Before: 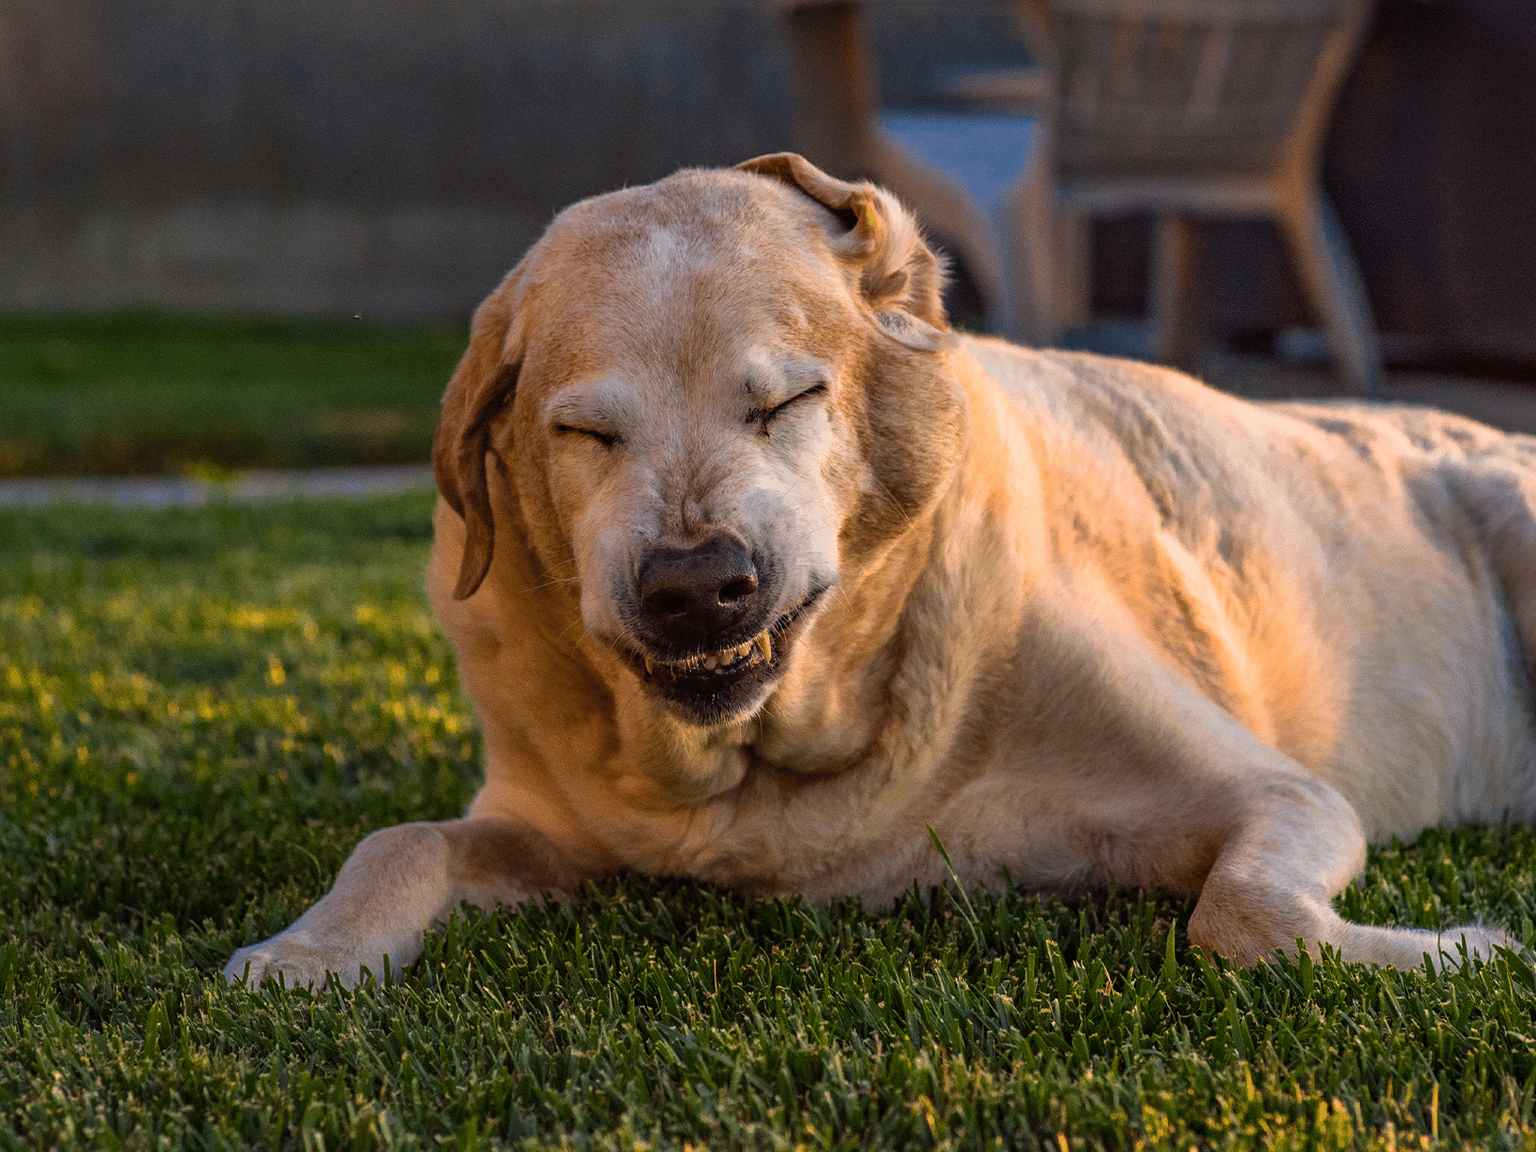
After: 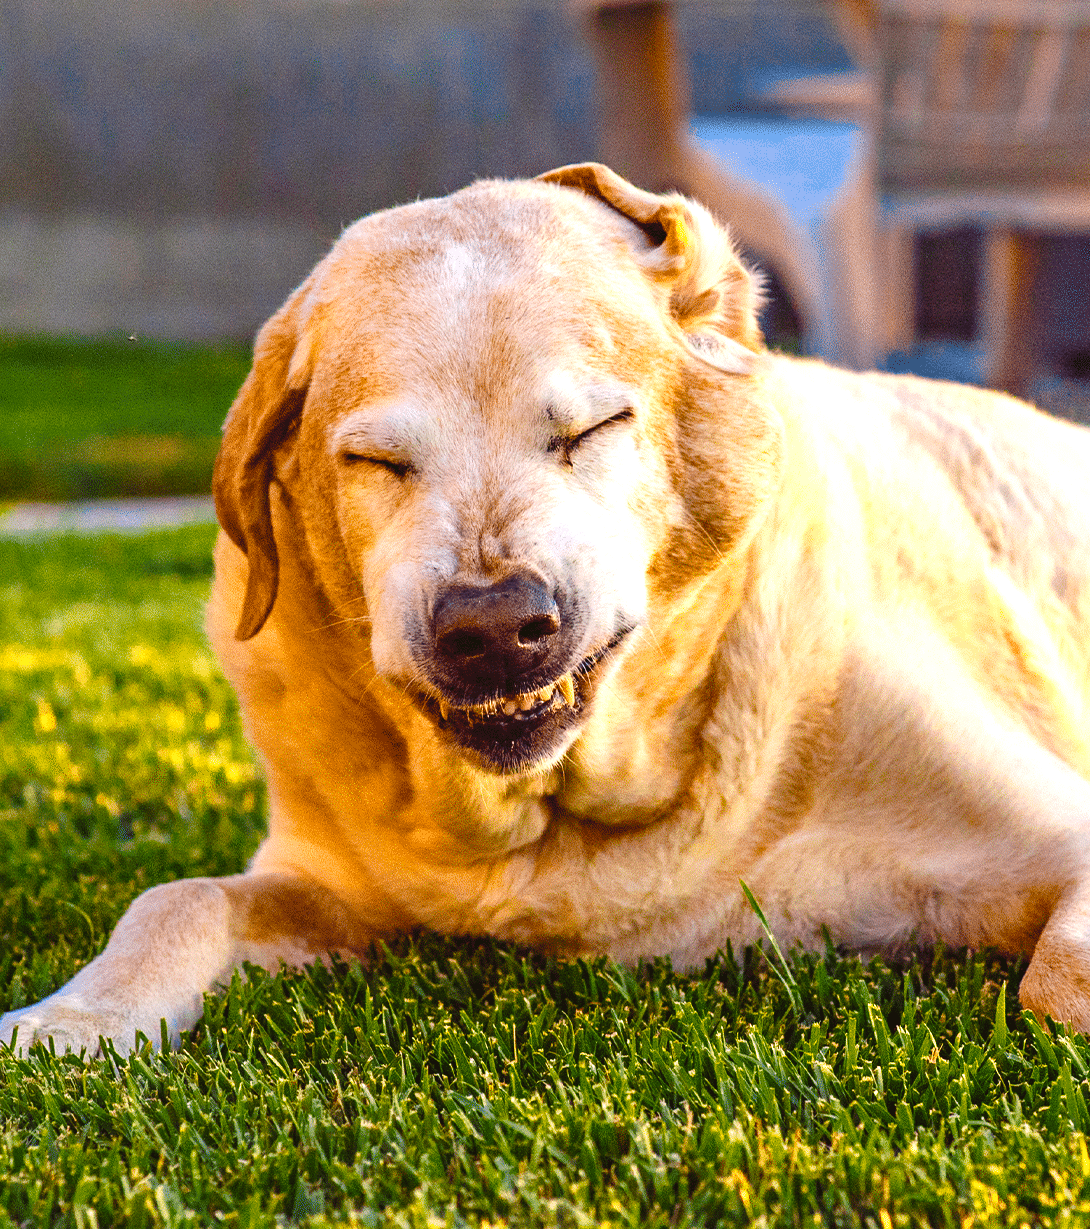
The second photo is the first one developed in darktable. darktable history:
crop and rotate: left 15.189%, right 18.344%
exposure: exposure 1.513 EV, compensate exposure bias true, compensate highlight preservation false
color balance rgb: linear chroma grading › global chroma 14.733%, perceptual saturation grading › global saturation 20%, perceptual saturation grading › highlights -24.738%, perceptual saturation grading › shadows 26.22%, global vibrance 18.884%
tone curve: curves: ch0 [(0, 0.025) (0.15, 0.143) (0.452, 0.486) (0.751, 0.788) (1, 0.961)]; ch1 [(0, 0) (0.416, 0.4) (0.476, 0.469) (0.497, 0.494) (0.546, 0.571) (0.566, 0.607) (0.62, 0.657) (1, 1)]; ch2 [(0, 0) (0.386, 0.397) (0.505, 0.498) (0.547, 0.546) (0.579, 0.58) (1, 1)], preserve colors none
